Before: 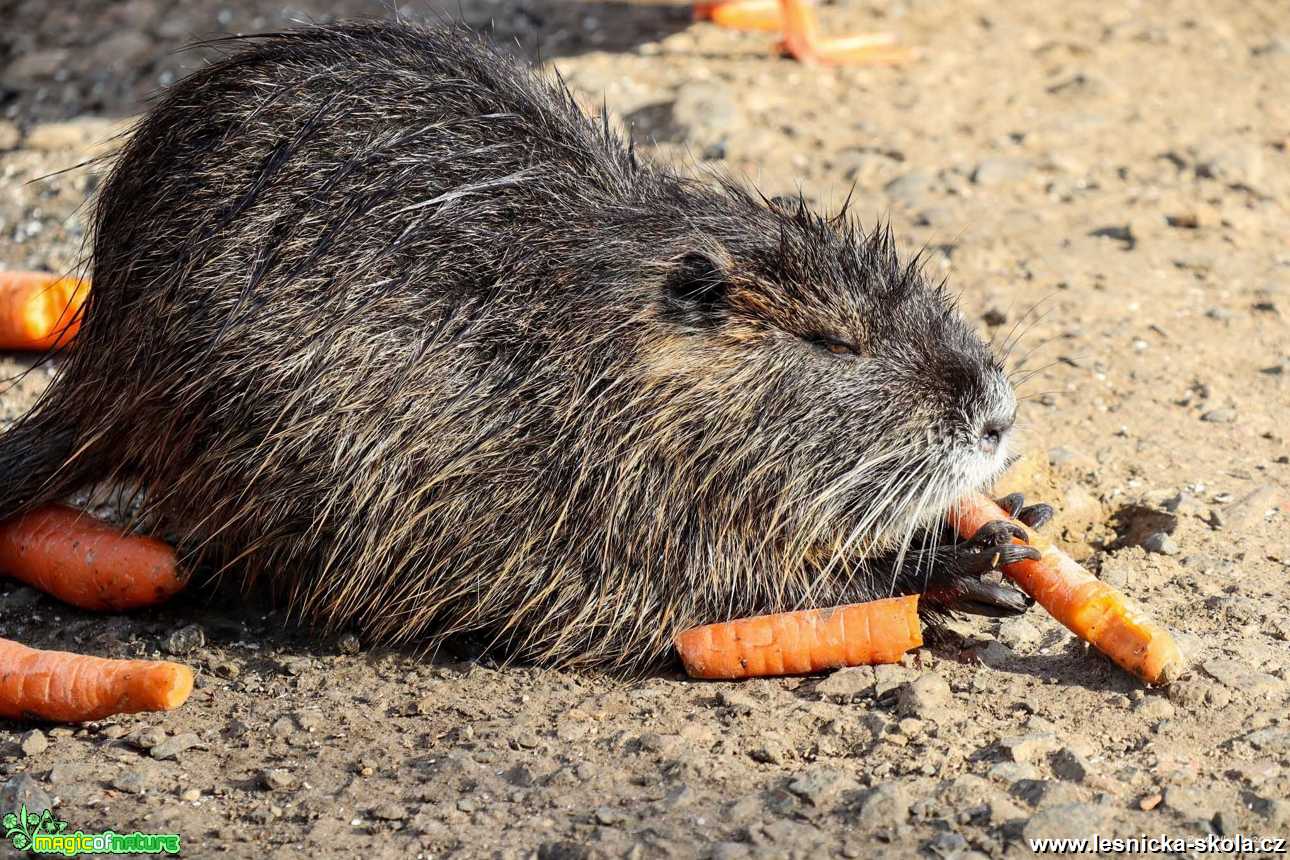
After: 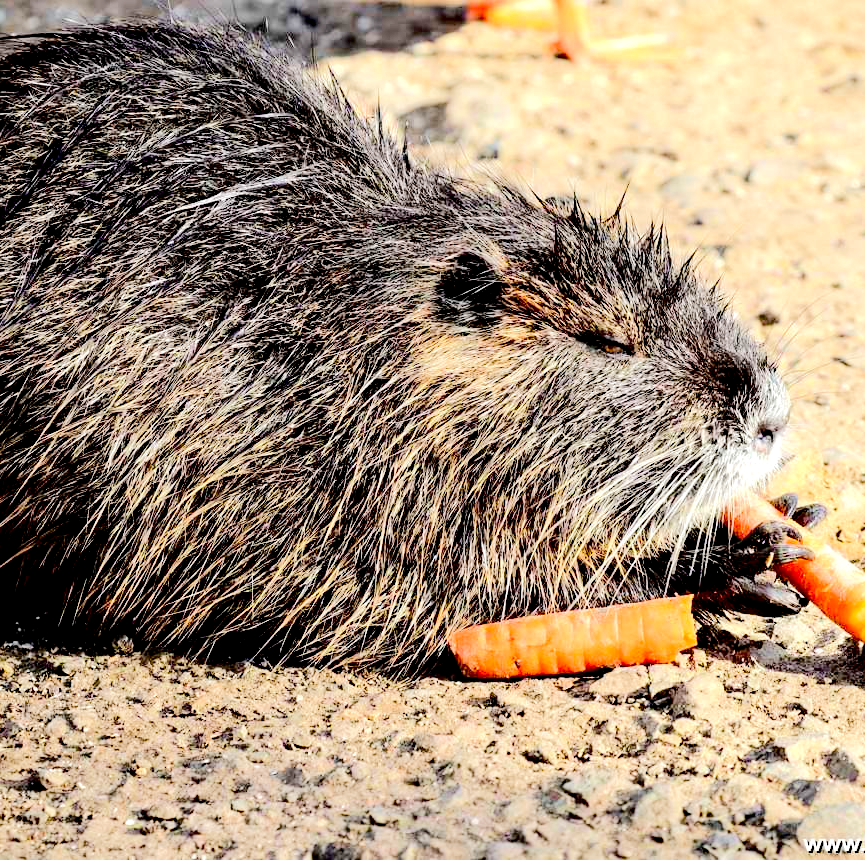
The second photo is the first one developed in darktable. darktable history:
crop and rotate: left 17.592%, right 15.331%
tone equalizer: -7 EV 0.148 EV, -6 EV 0.626 EV, -5 EV 1.16 EV, -4 EV 1.36 EV, -3 EV 1.14 EV, -2 EV 0.6 EV, -1 EV 0.152 EV, edges refinement/feathering 500, mask exposure compensation -1.57 EV, preserve details no
exposure: black level correction 0.025, exposure 0.186 EV, compensate highlight preservation false
